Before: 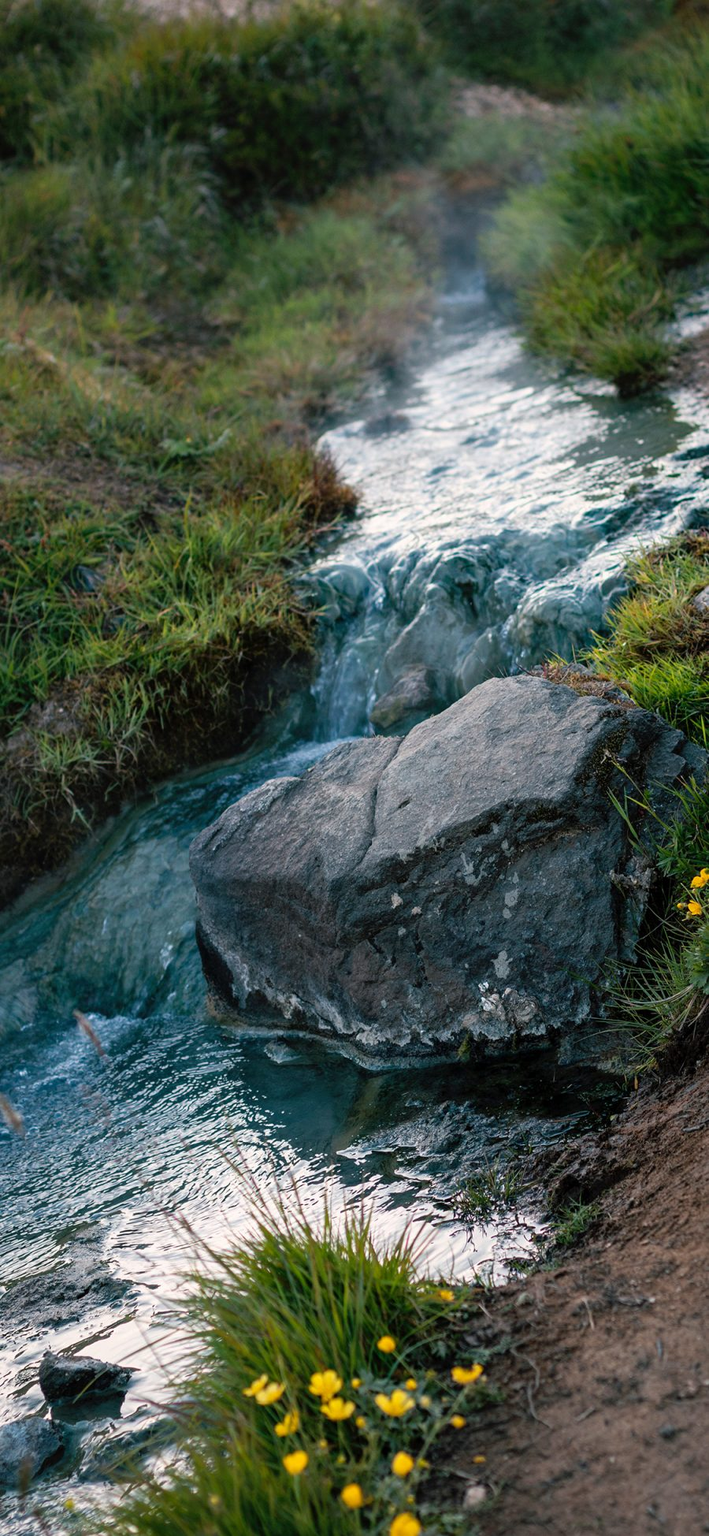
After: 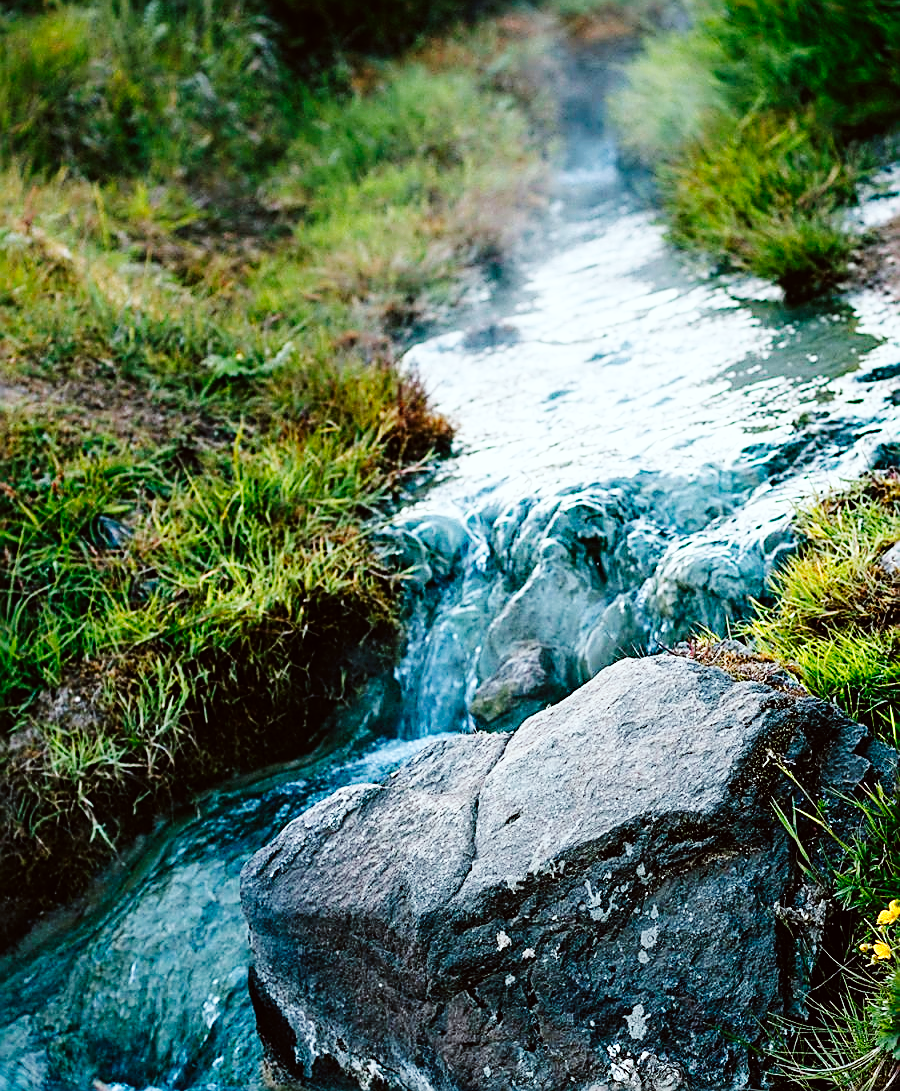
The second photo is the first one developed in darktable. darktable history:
sharpen: amount 0.908
color correction: highlights a* -2.84, highlights b* -2.46, shadows a* 2.33, shadows b* 2.65
crop and rotate: top 10.414%, bottom 33.601%
base curve: curves: ch0 [(0, 0) (0, 0) (0.002, 0.001) (0.008, 0.003) (0.019, 0.011) (0.037, 0.037) (0.064, 0.11) (0.102, 0.232) (0.152, 0.379) (0.216, 0.524) (0.296, 0.665) (0.394, 0.789) (0.512, 0.881) (0.651, 0.945) (0.813, 0.986) (1, 1)], preserve colors none
